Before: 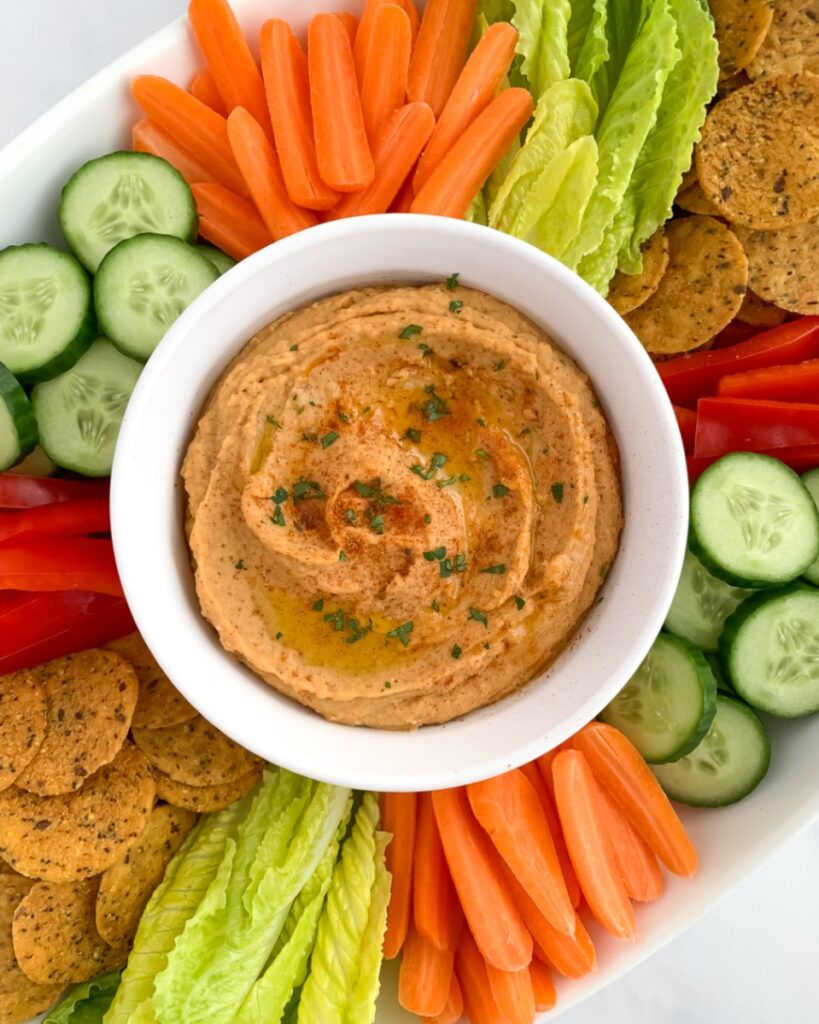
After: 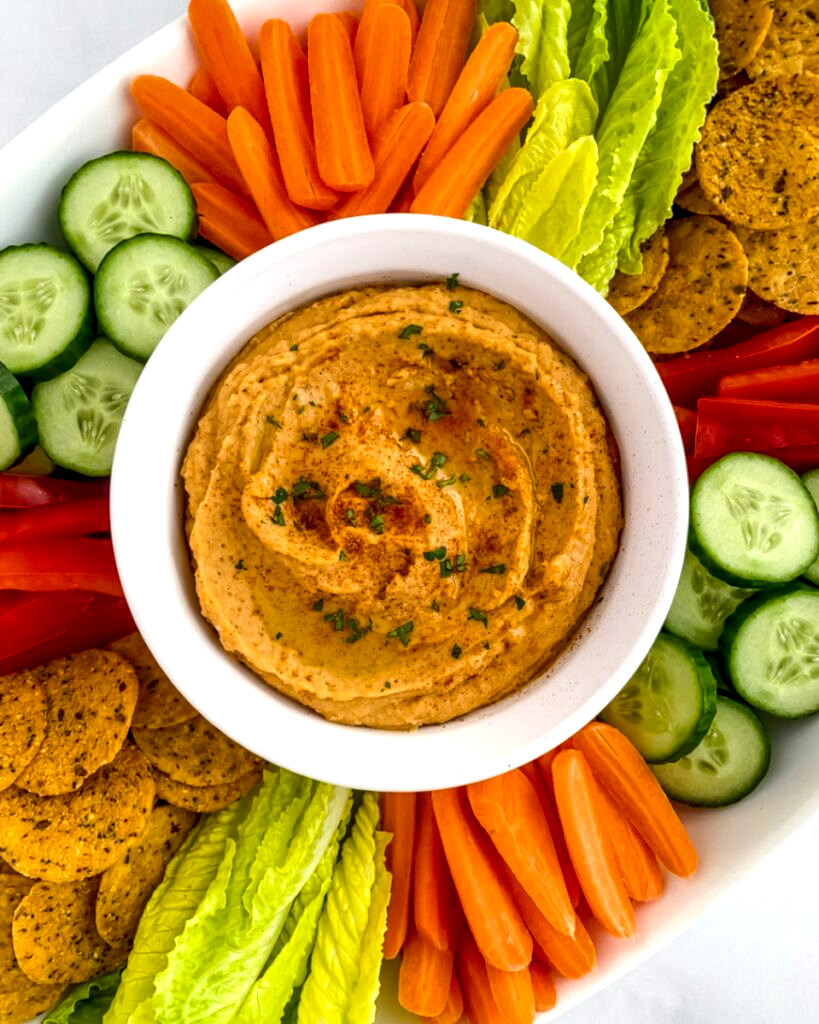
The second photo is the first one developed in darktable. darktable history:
local contrast: detail 160%
color balance rgb: perceptual saturation grading › global saturation 30.258%
